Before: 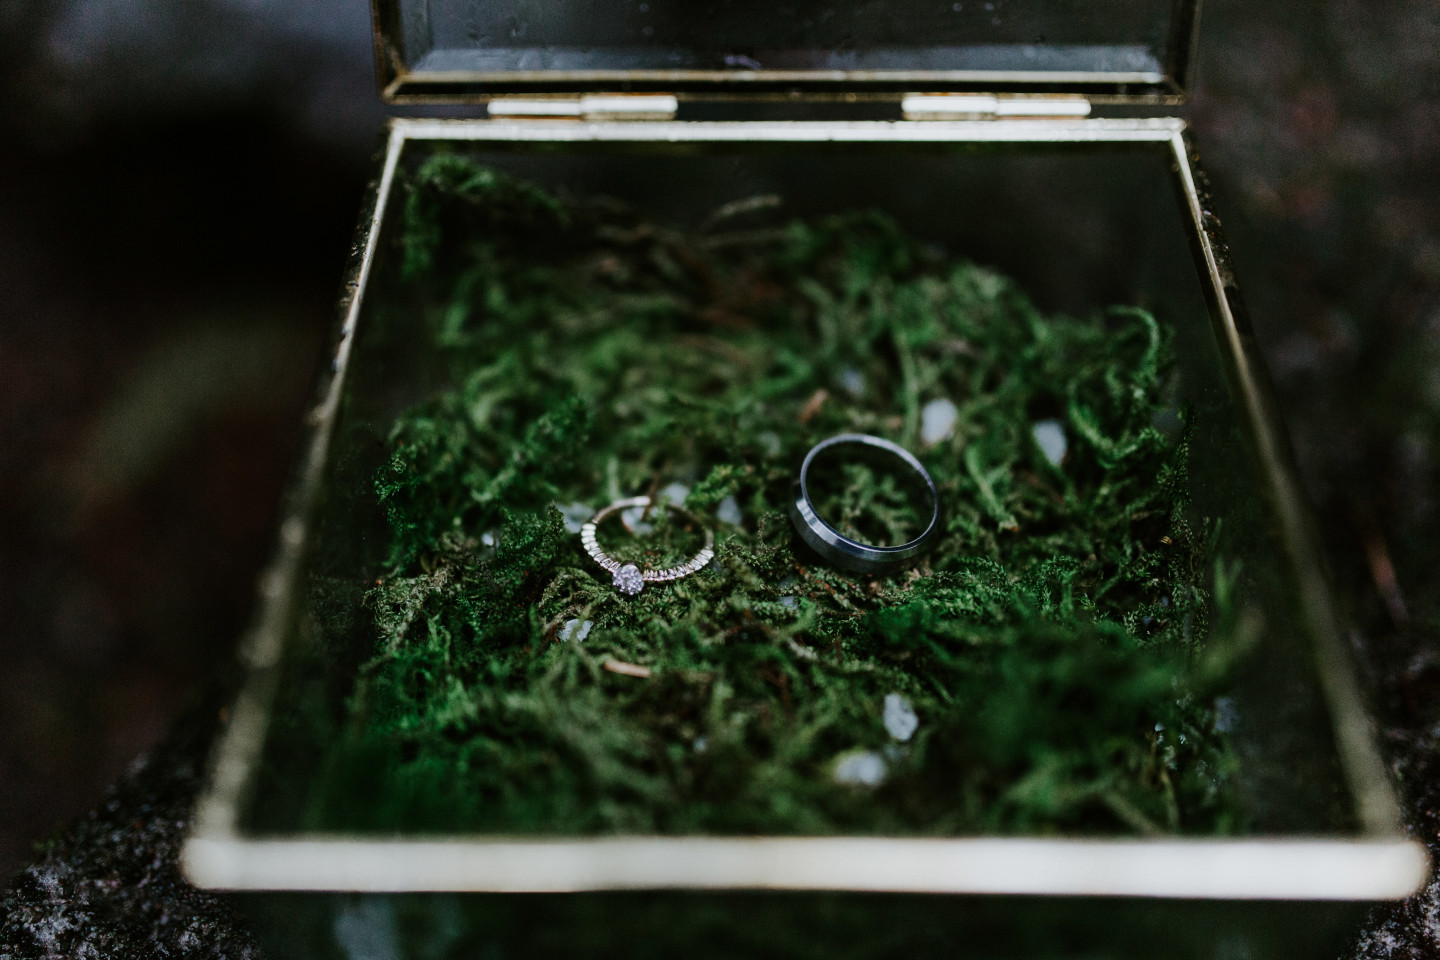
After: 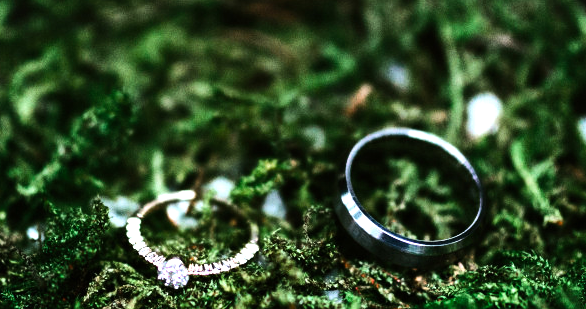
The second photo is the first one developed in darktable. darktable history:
exposure: black level correction 0, exposure 0.702 EV, compensate highlight preservation false
tone equalizer: -8 EV -1.05 EV, -7 EV -0.971 EV, -6 EV -0.889 EV, -5 EV -0.546 EV, -3 EV 0.602 EV, -2 EV 0.888 EV, -1 EV 0.995 EV, +0 EV 1.06 EV, edges refinement/feathering 500, mask exposure compensation -1.57 EV, preserve details no
crop: left 31.642%, top 31.926%, right 27.603%, bottom 35.883%
shadows and highlights: shadows 29.5, highlights -30.34, low approximation 0.01, soften with gaussian
color balance rgb: perceptual saturation grading › global saturation 19.659%, global vibrance 11.041%
